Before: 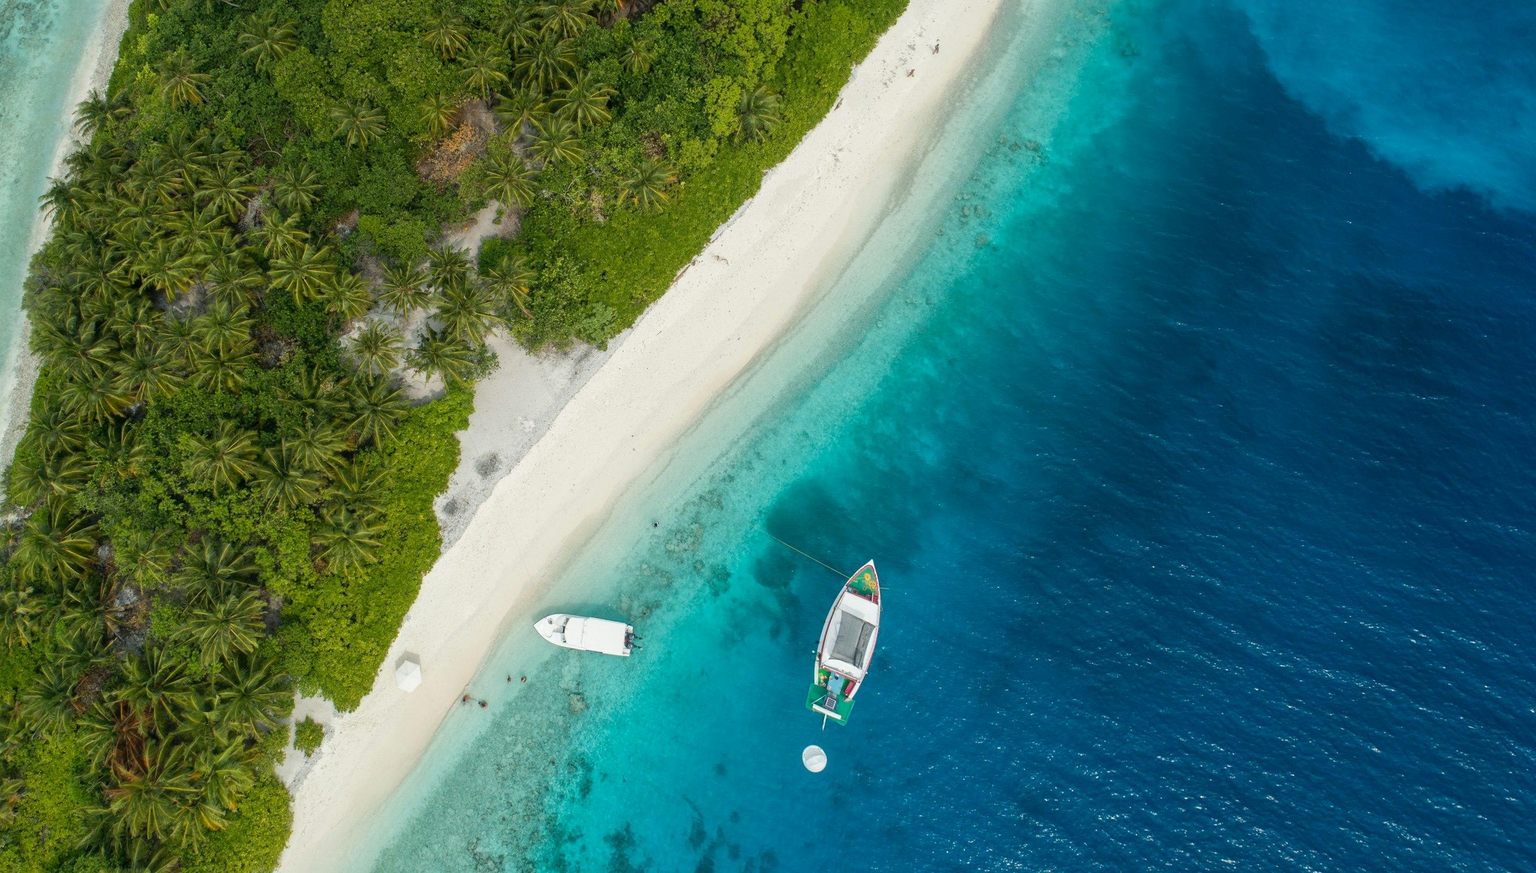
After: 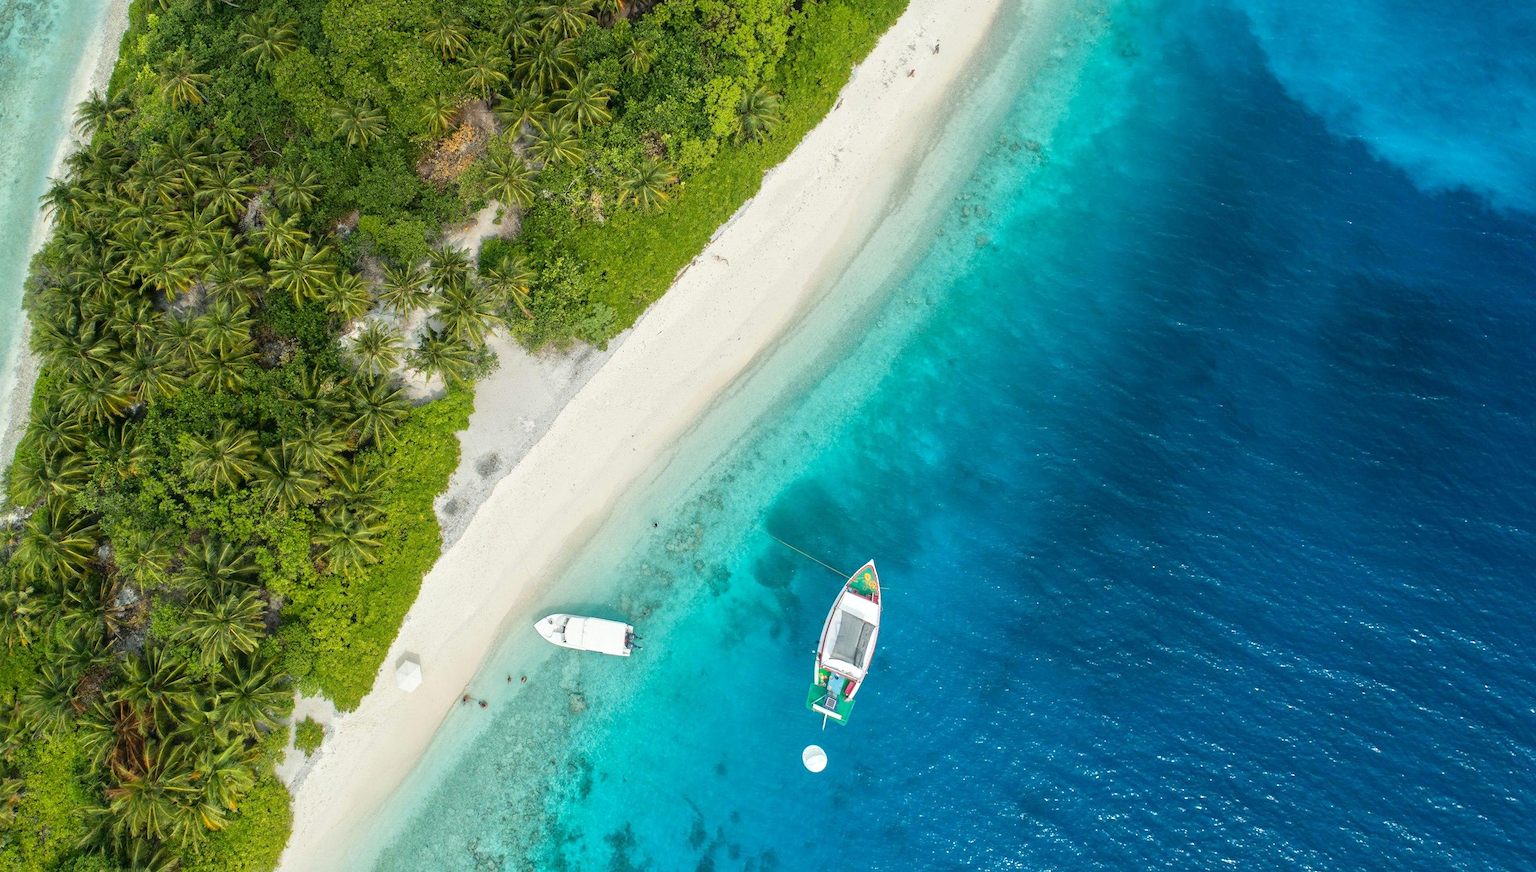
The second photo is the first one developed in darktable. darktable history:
tone equalizer: -8 EV 0.009 EV, -7 EV -0.021 EV, -6 EV 0.034 EV, -5 EV 0.029 EV, -4 EV 0.258 EV, -3 EV 0.641 EV, -2 EV 0.59 EV, -1 EV 0.211 EV, +0 EV 0.023 EV, mask exposure compensation -0.509 EV
